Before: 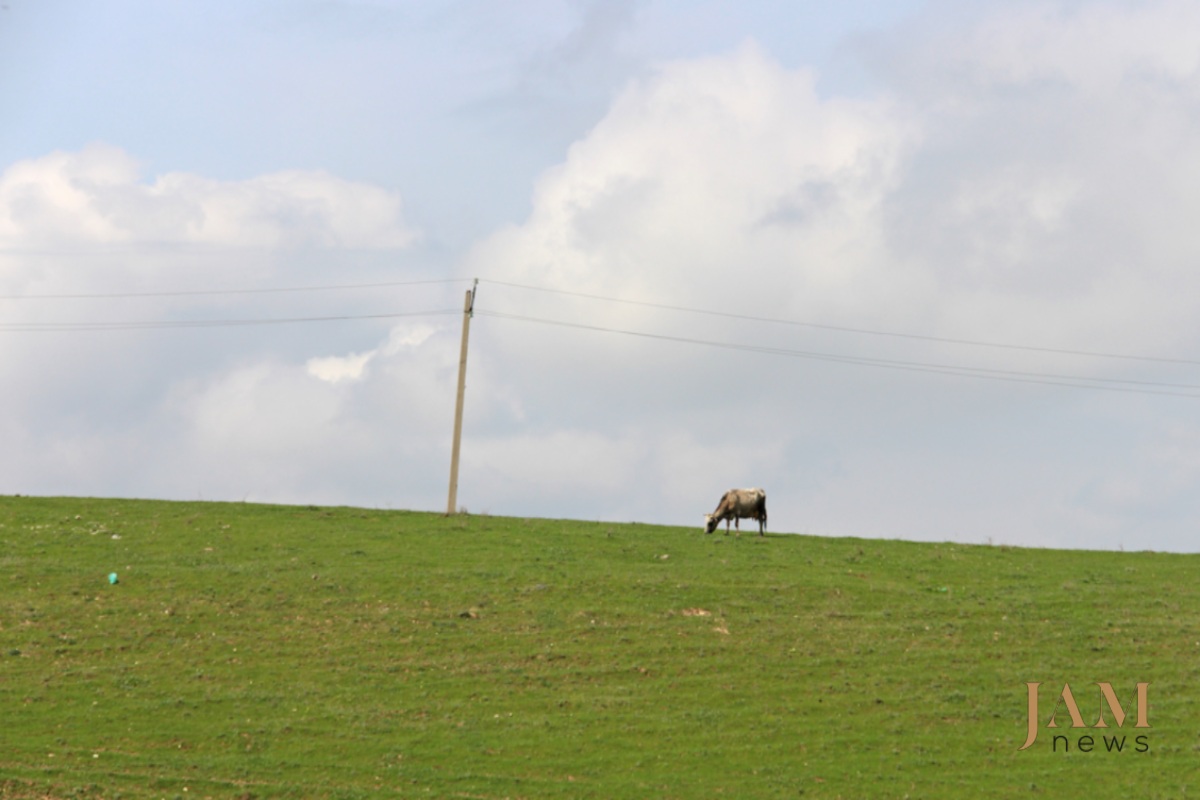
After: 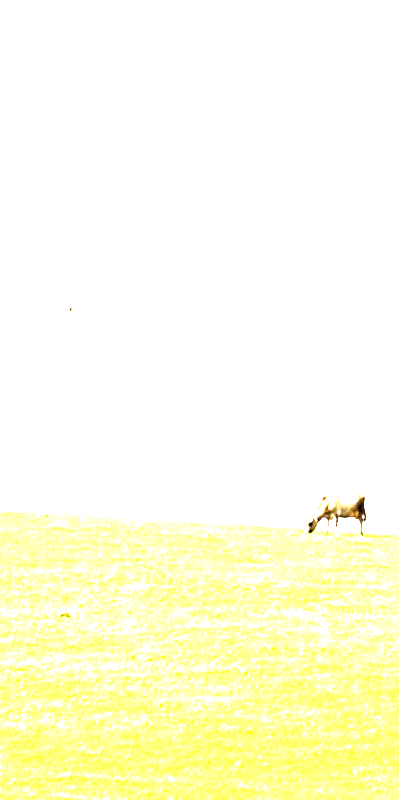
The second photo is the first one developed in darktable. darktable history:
color balance rgb: shadows lift › luminance -21.66%, shadows lift › chroma 8.98%, shadows lift › hue 283.37°, power › chroma 1.55%, power › hue 25.59°, highlights gain › luminance 6.08%, highlights gain › chroma 2.55%, highlights gain › hue 90°, global offset › luminance -0.87%, perceptual saturation grading › global saturation 27.49%, perceptual saturation grading › highlights -28.39%, perceptual saturation grading › mid-tones 15.22%, perceptual saturation grading › shadows 33.98%, perceptual brilliance grading › highlights 10%, perceptual brilliance grading › mid-tones 5%
crop: left 33.36%, right 33.36%
exposure: black level correction 0, exposure 4 EV, compensate exposure bias true, compensate highlight preservation false
sharpen: on, module defaults
